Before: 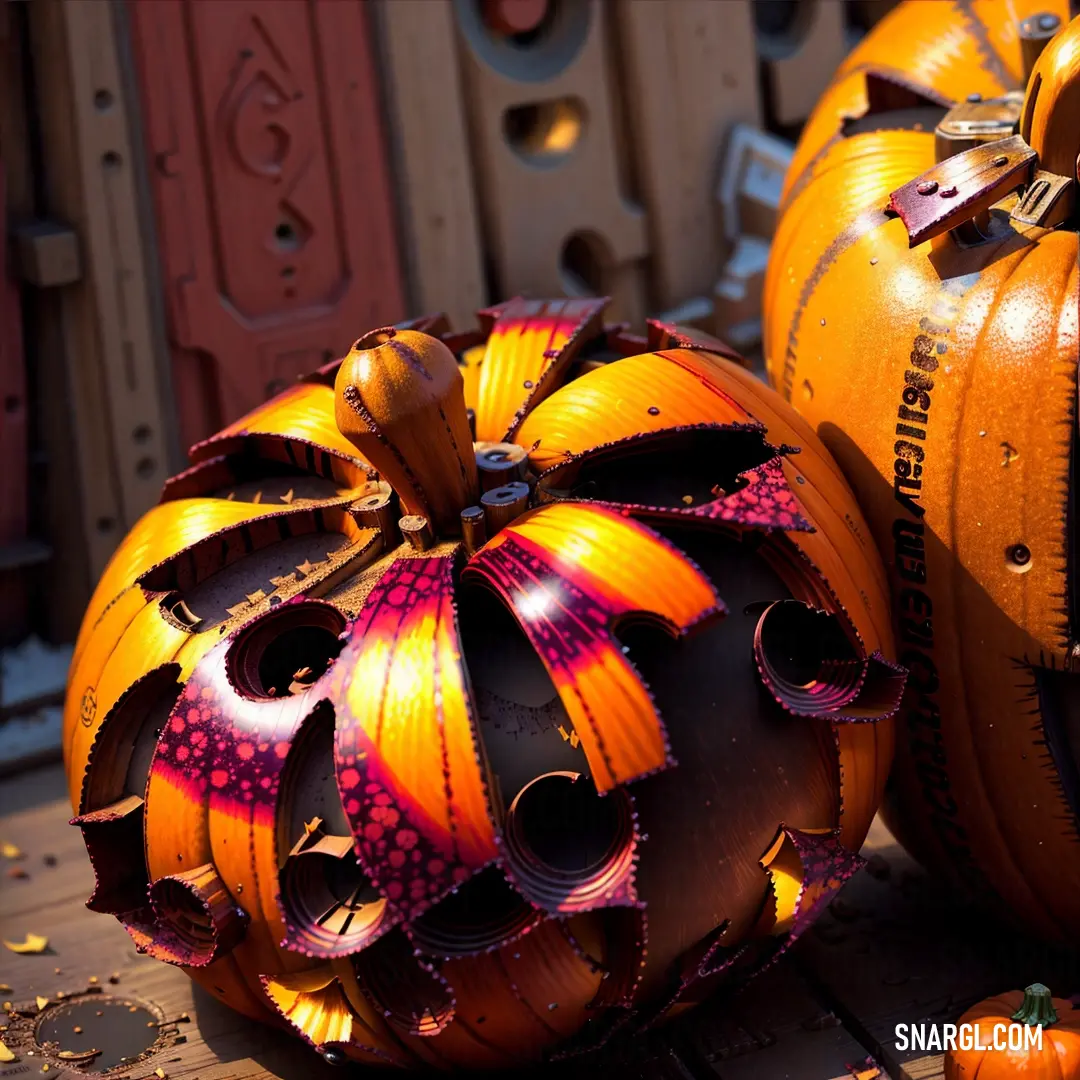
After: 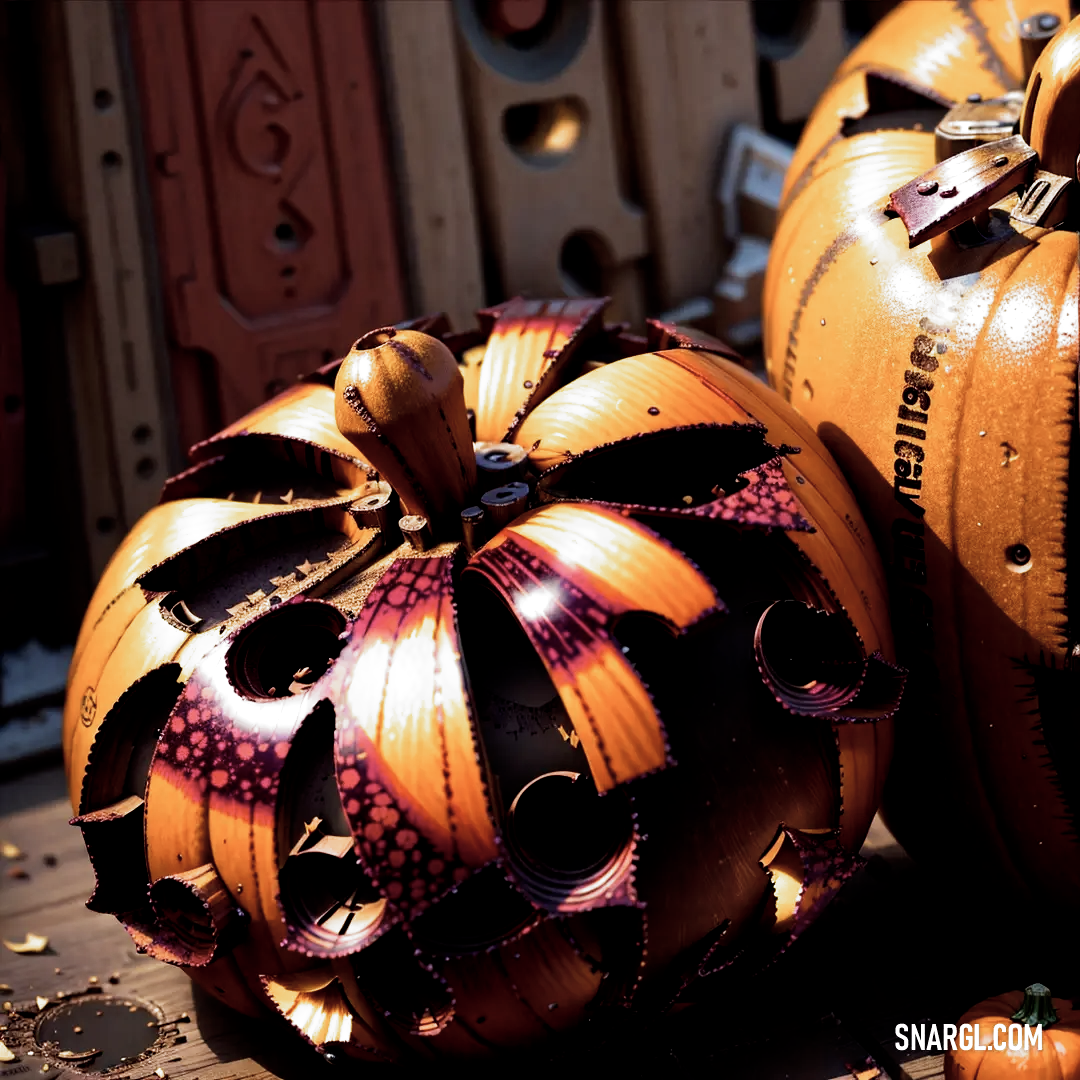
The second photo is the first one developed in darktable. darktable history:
filmic rgb: black relative exposure -8.19 EV, white relative exposure 2.2 EV, target white luminance 99.975%, hardness 7.14, latitude 74.96%, contrast 1.315, highlights saturation mix -2.19%, shadows ↔ highlights balance 29.95%, add noise in highlights 0.001, preserve chrominance no, color science v3 (2019), use custom middle-gray values true, contrast in highlights soft
contrast brightness saturation: contrast 0.095, saturation -0.376
